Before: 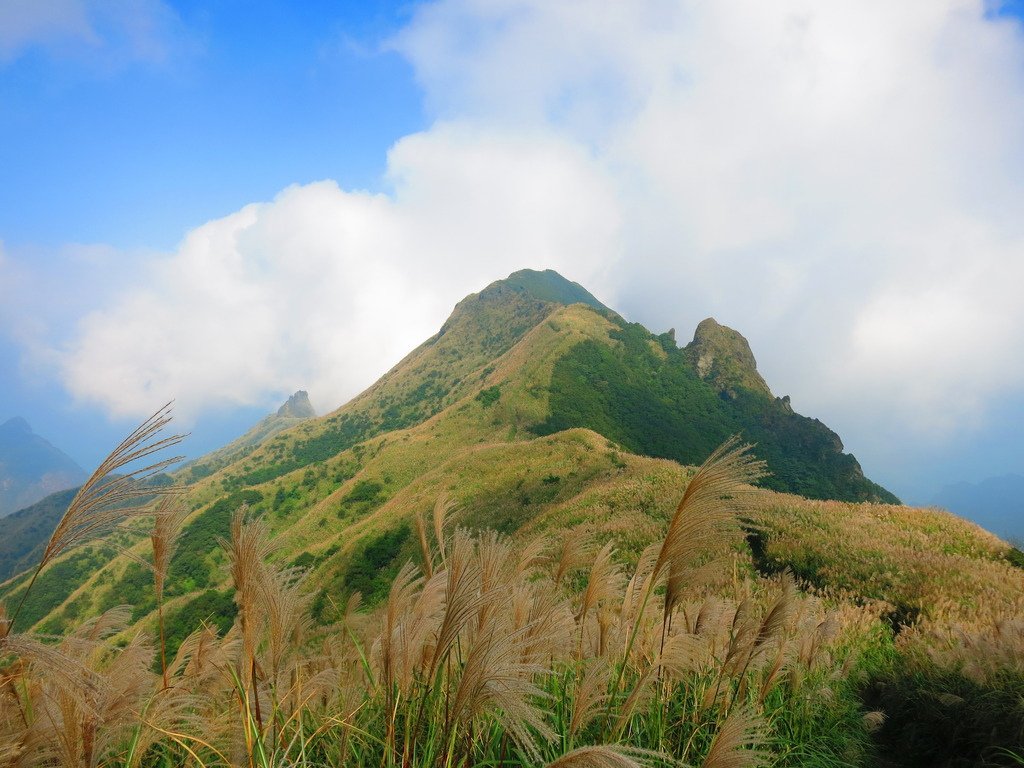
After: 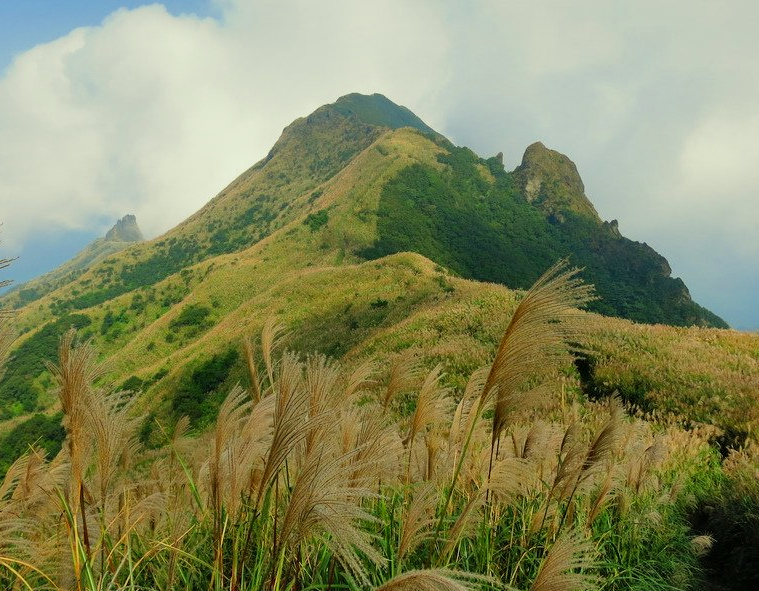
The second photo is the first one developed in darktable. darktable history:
filmic rgb: black relative exposure -11.39 EV, white relative exposure 3.26 EV, hardness 6.75
shadows and highlights: shadows 48.03, highlights -40.86, soften with gaussian
color correction: highlights a* -5.64, highlights b* 11.01
local contrast: mode bilateral grid, contrast 20, coarseness 49, detail 121%, midtone range 0.2
crop: left 16.851%, top 22.937%, right 8.966%
